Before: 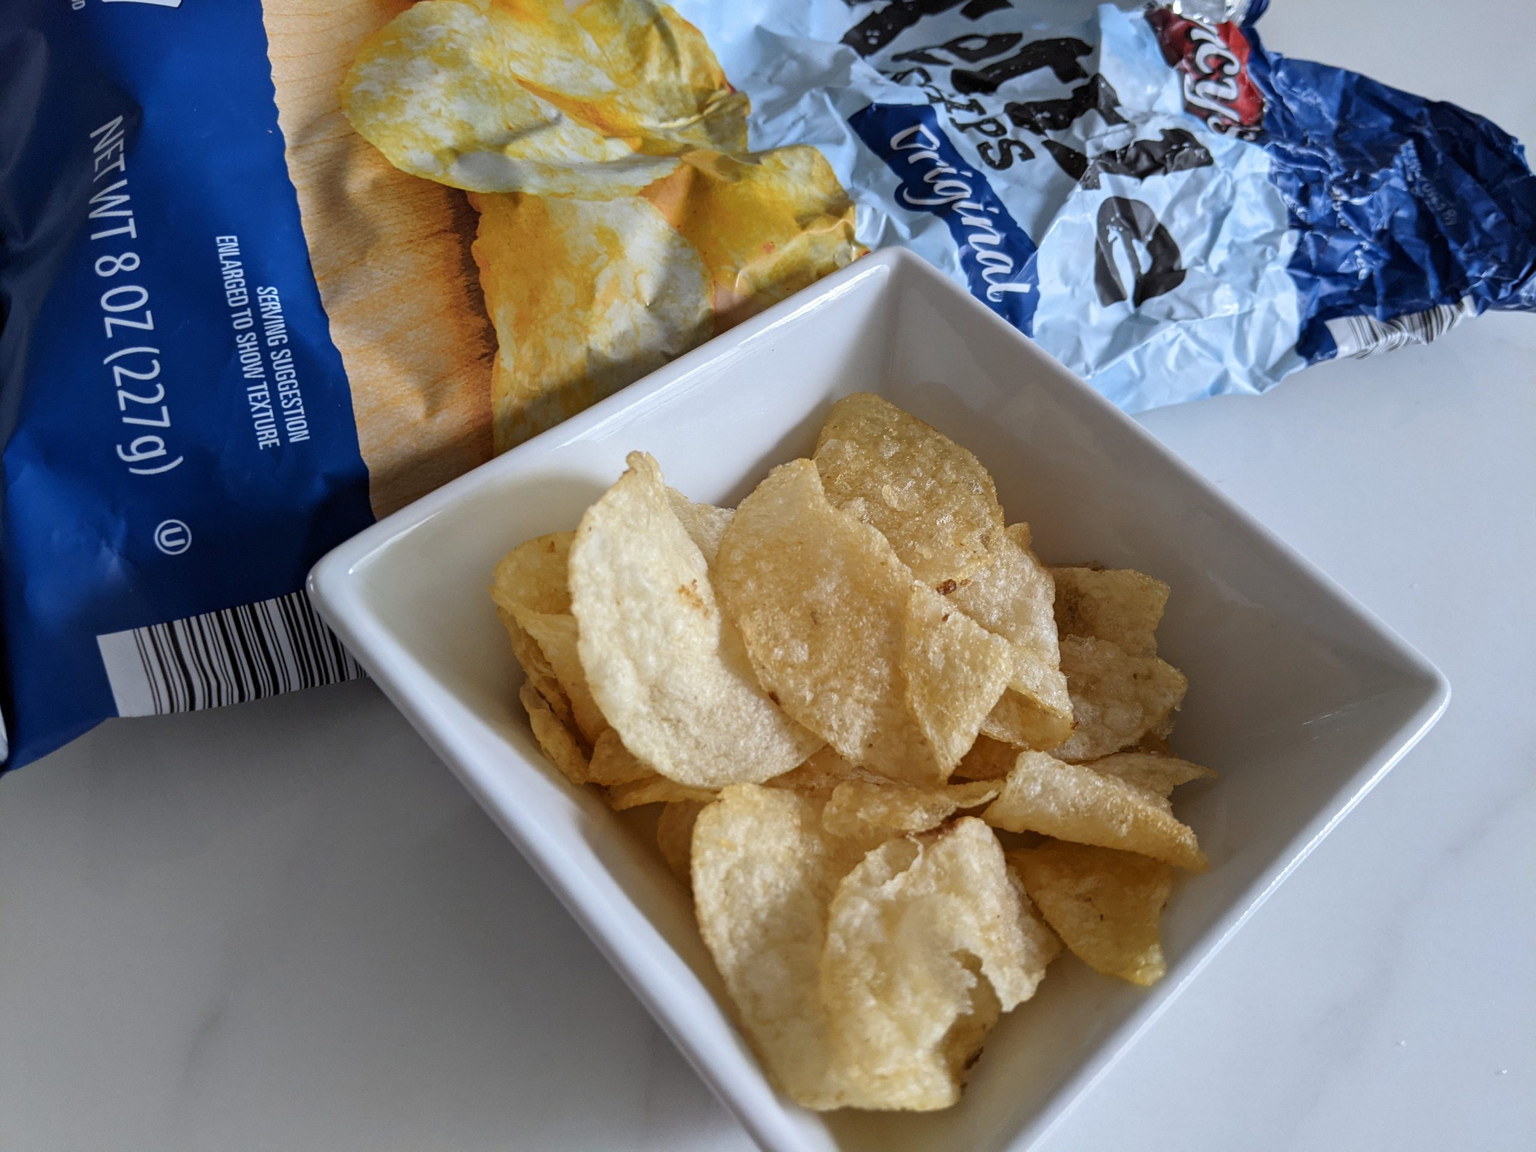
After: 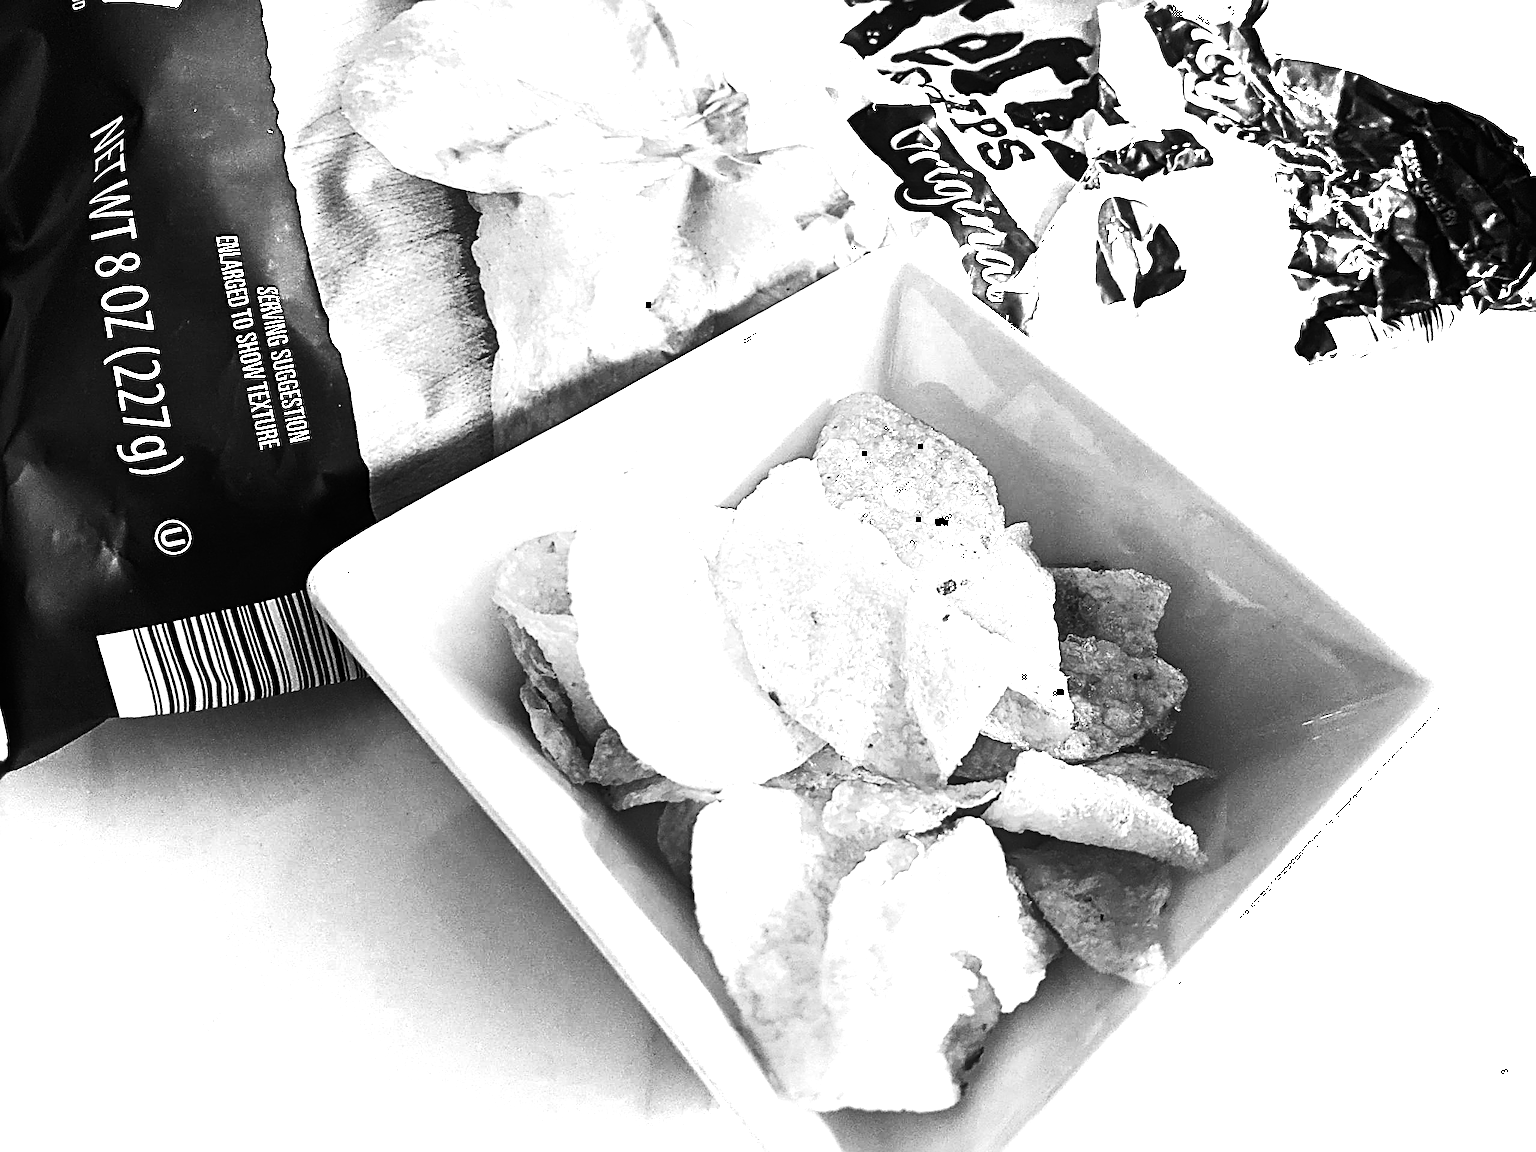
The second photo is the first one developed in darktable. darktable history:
exposure: compensate highlight preservation false
contrast equalizer: octaves 7, y [[0.439, 0.44, 0.442, 0.457, 0.493, 0.498], [0.5 ×6], [0.5 ×6], [0 ×6], [0 ×6]]
color balance rgb: global offset › chroma 0.157%, global offset › hue 254.23°, linear chroma grading › global chroma 14.803%, perceptual saturation grading › global saturation 13.681%, perceptual saturation grading › highlights -25.372%, perceptual saturation grading › shadows 23.936%, perceptual brilliance grading › global brilliance 29.271%, perceptual brilliance grading › highlights 50.022%, perceptual brilliance grading › mid-tones 50.295%, perceptual brilliance grading › shadows -22.684%, global vibrance 20%
color zones: curves: ch0 [(0, 0.613) (0.01, 0.613) (0.245, 0.448) (0.498, 0.529) (0.642, 0.665) (0.879, 0.777) (0.99, 0.613)]; ch1 [(0, 0) (0.143, 0) (0.286, 0) (0.429, 0) (0.571, 0) (0.714, 0) (0.857, 0)]
local contrast: mode bilateral grid, contrast 19, coarseness 51, detail 120%, midtone range 0.2
tone equalizer: -8 EV -0.725 EV, -7 EV -0.697 EV, -6 EV -0.584 EV, -5 EV -0.393 EV, -3 EV 0.383 EV, -2 EV 0.6 EV, -1 EV 0.691 EV, +0 EV 0.759 EV, edges refinement/feathering 500, mask exposure compensation -1.57 EV, preserve details no
sharpen: radius 2.807, amount 0.703
contrast brightness saturation: contrast 0.254, saturation -0.317
